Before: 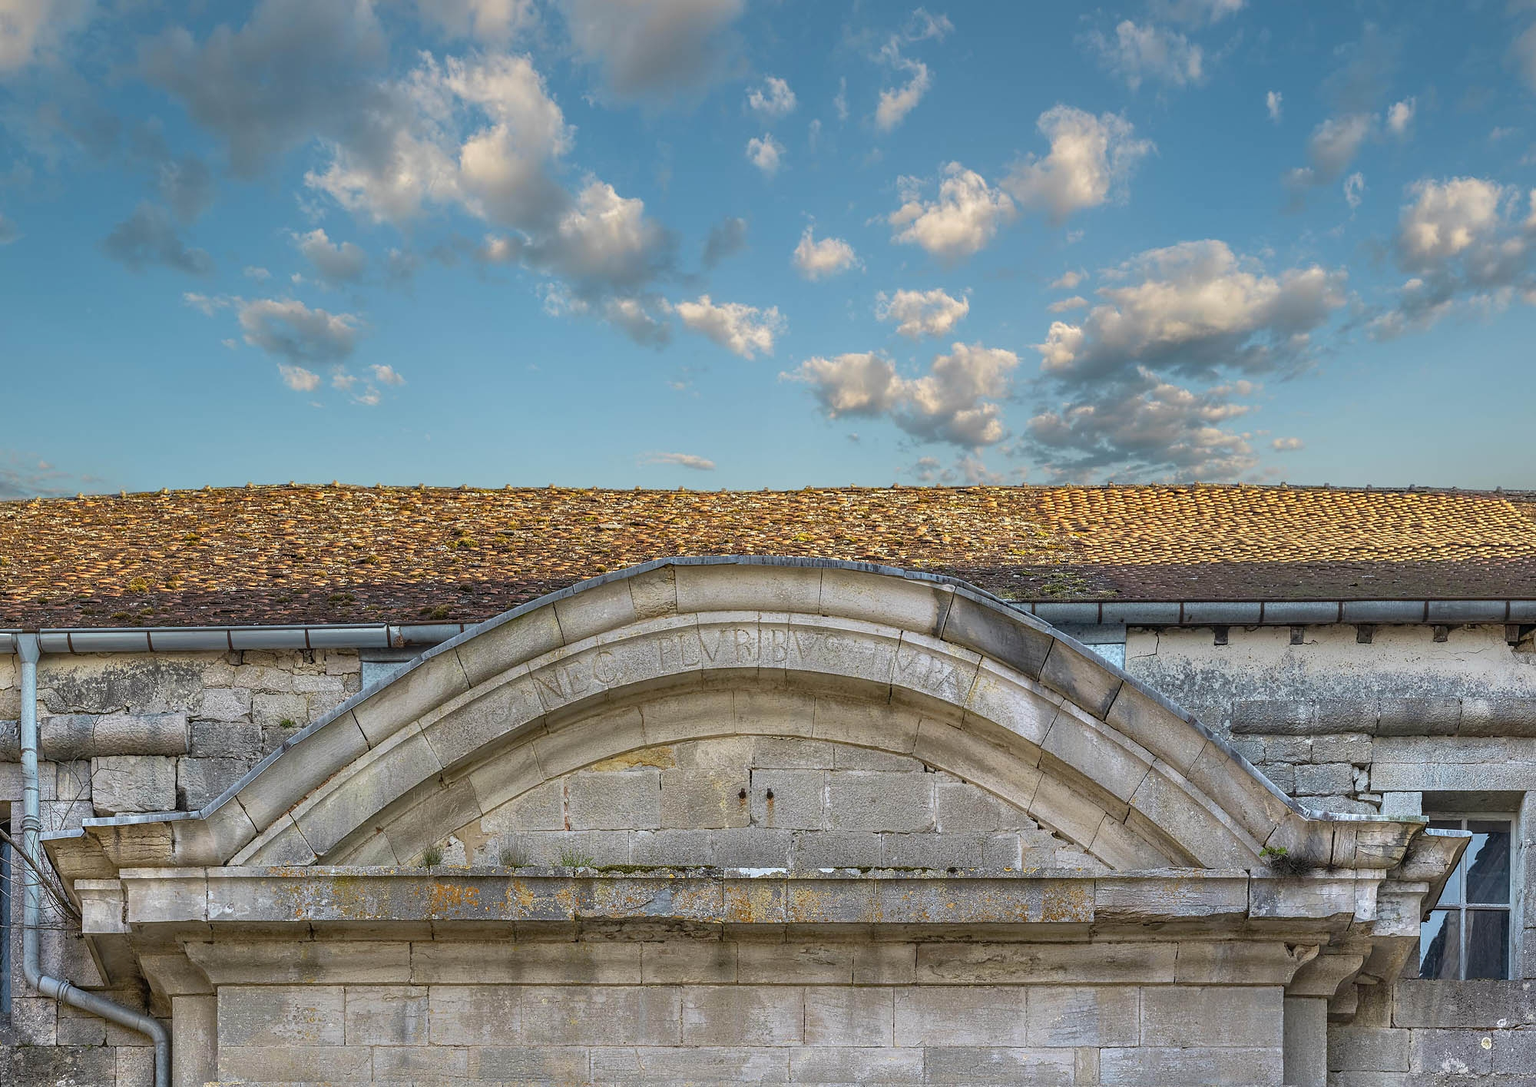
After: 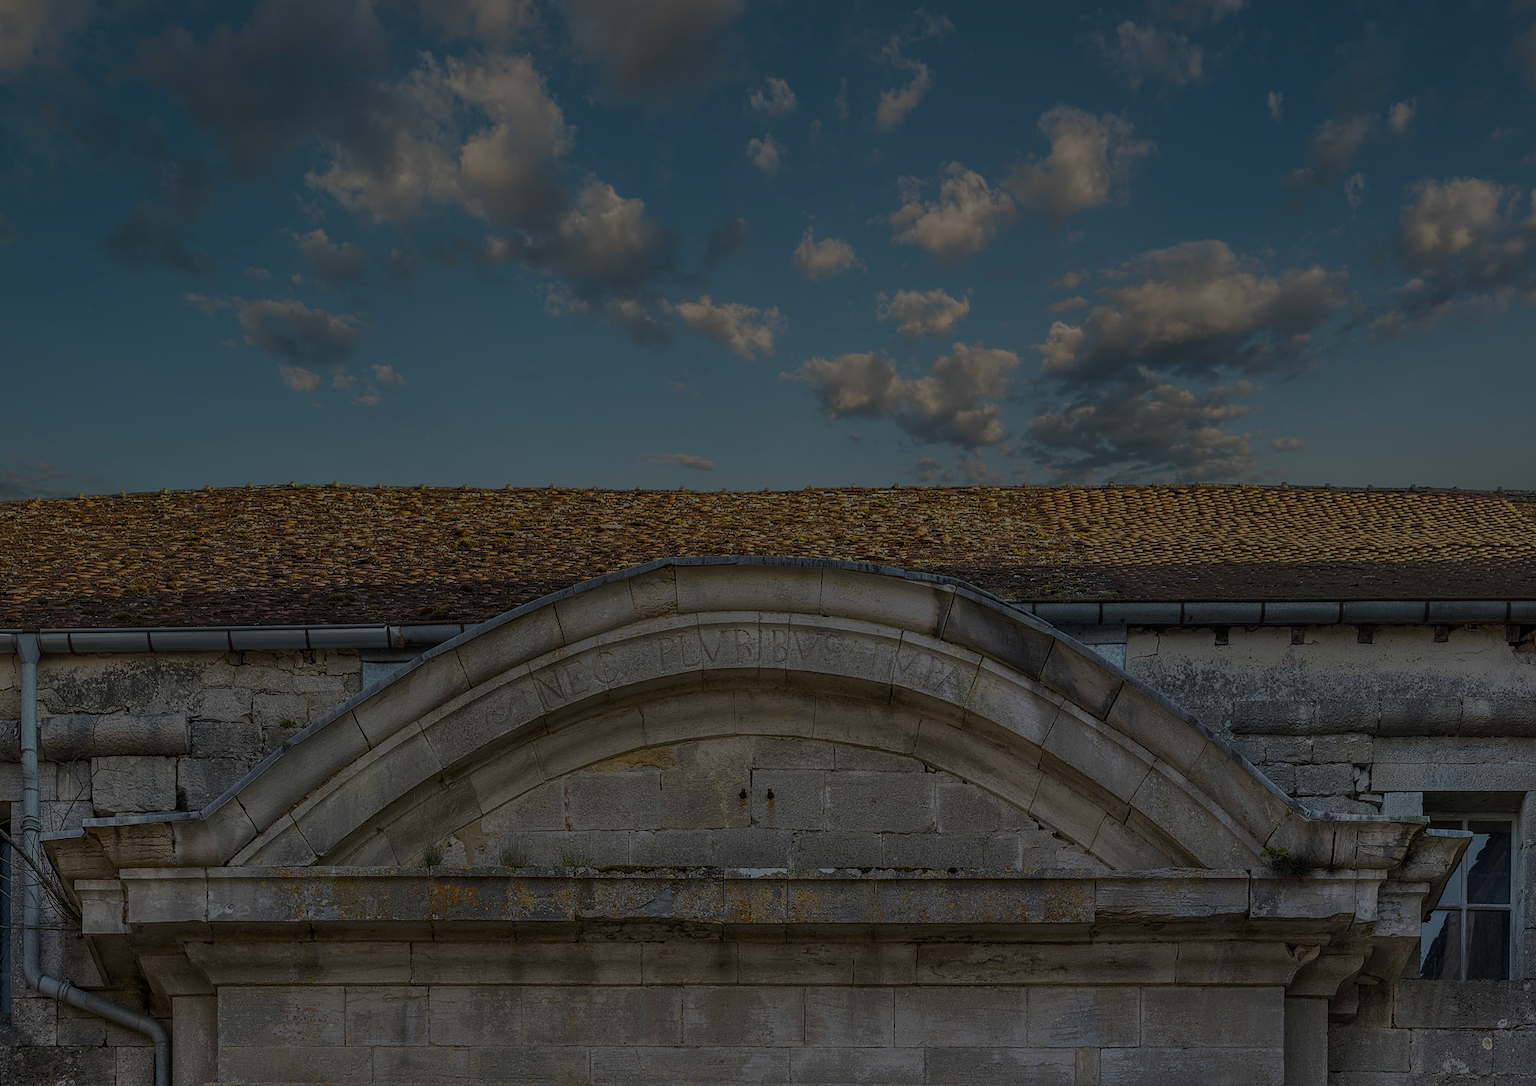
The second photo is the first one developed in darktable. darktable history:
exposure: exposure -2.446 EV, compensate highlight preservation false
